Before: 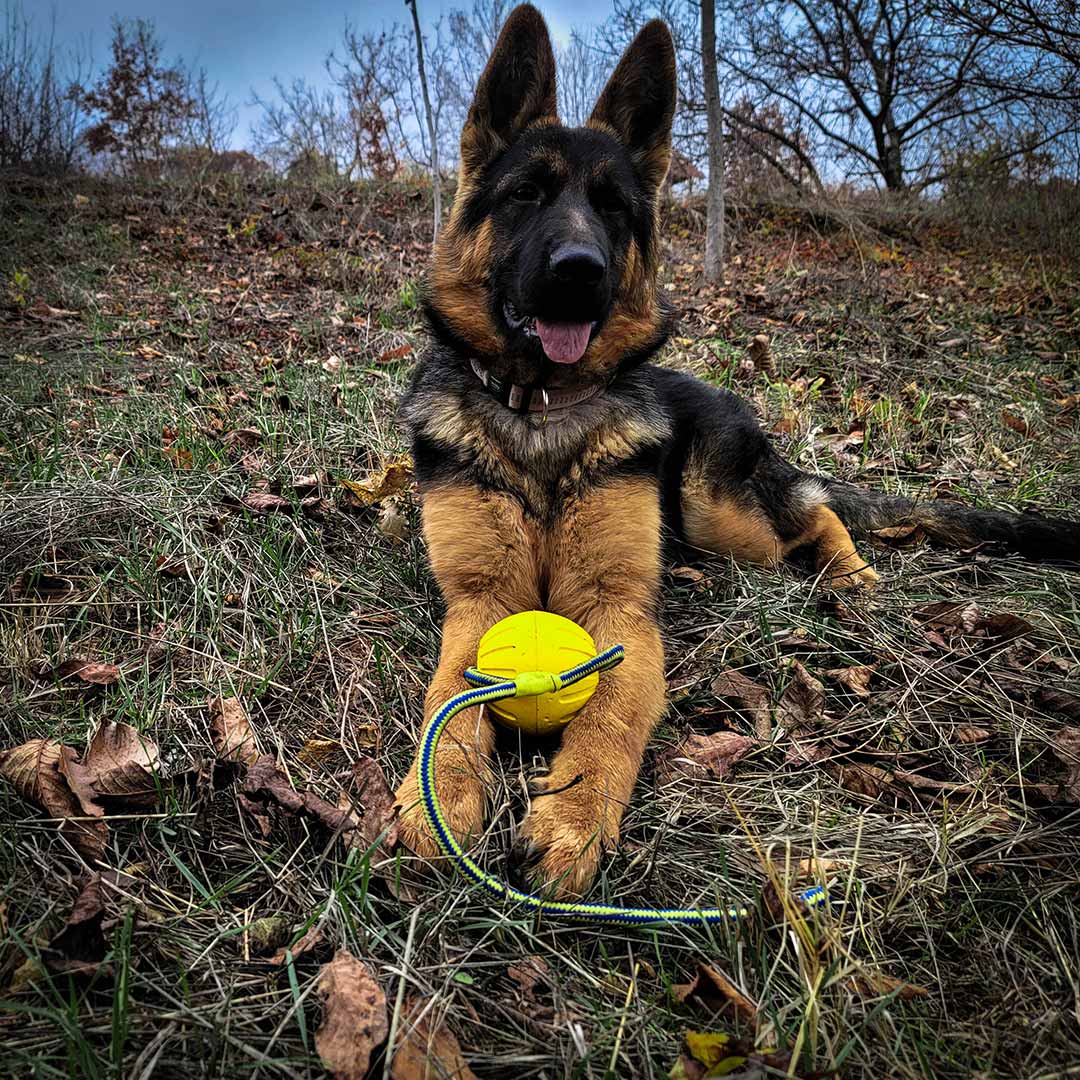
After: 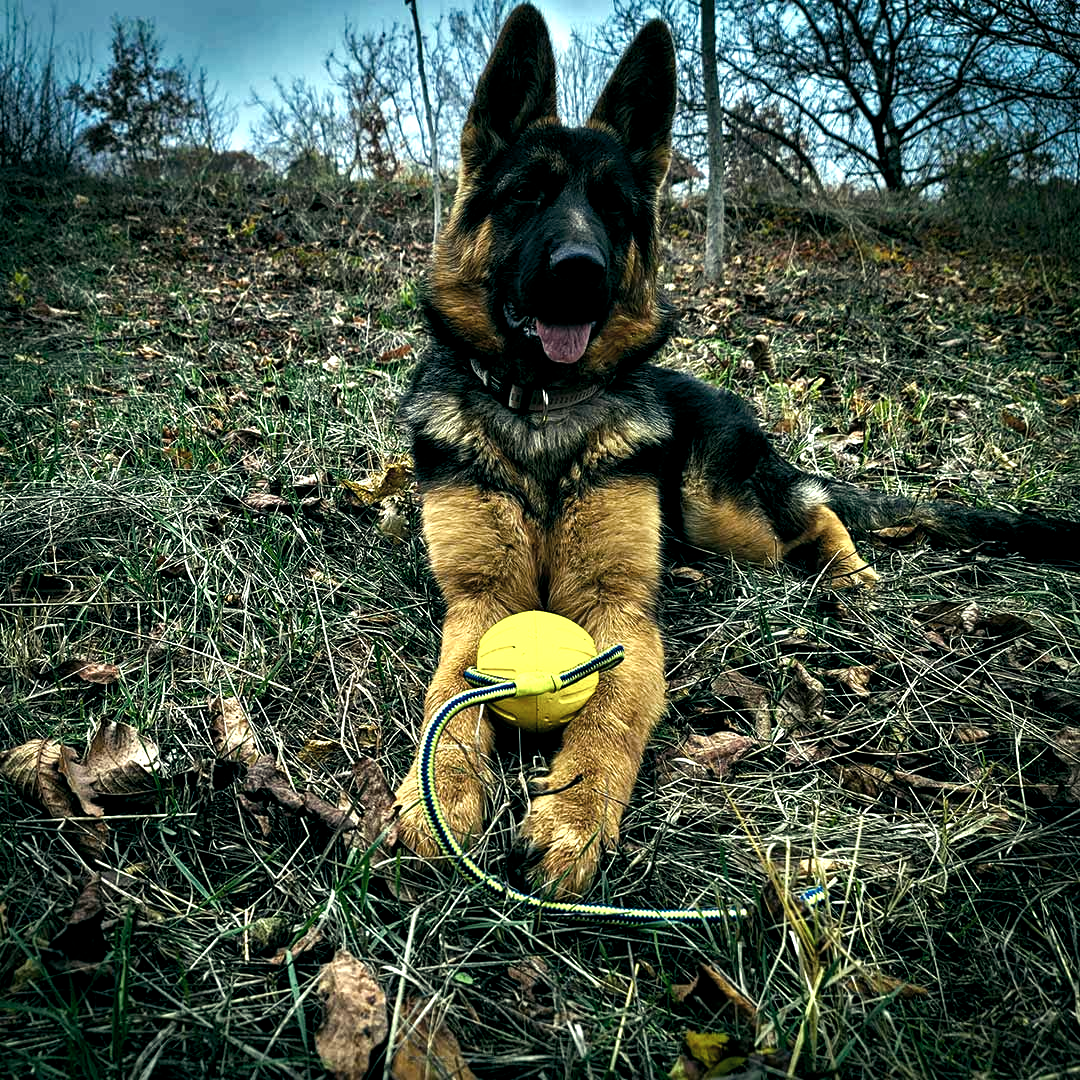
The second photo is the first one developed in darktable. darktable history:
color balance rgb: shadows lift › luminance -7.7%, shadows lift › chroma 2.13%, shadows lift › hue 165.27°, power › luminance -7.77%, power › chroma 1.1%, power › hue 215.88°, highlights gain › luminance 15.15%, highlights gain › chroma 7%, highlights gain › hue 125.57°, global offset › luminance -0.33%, global offset › chroma 0.11%, global offset › hue 165.27°, perceptual saturation grading › global saturation 24.42%, perceptual saturation grading › highlights -24.42%, perceptual saturation grading › mid-tones 24.42%, perceptual saturation grading › shadows 40%, perceptual brilliance grading › global brilliance -5%, perceptual brilliance grading › highlights 24.42%, perceptual brilliance grading › mid-tones 7%, perceptual brilliance grading › shadows -5%
color correction: highlights a* 5.59, highlights b* 5.24, saturation 0.68
